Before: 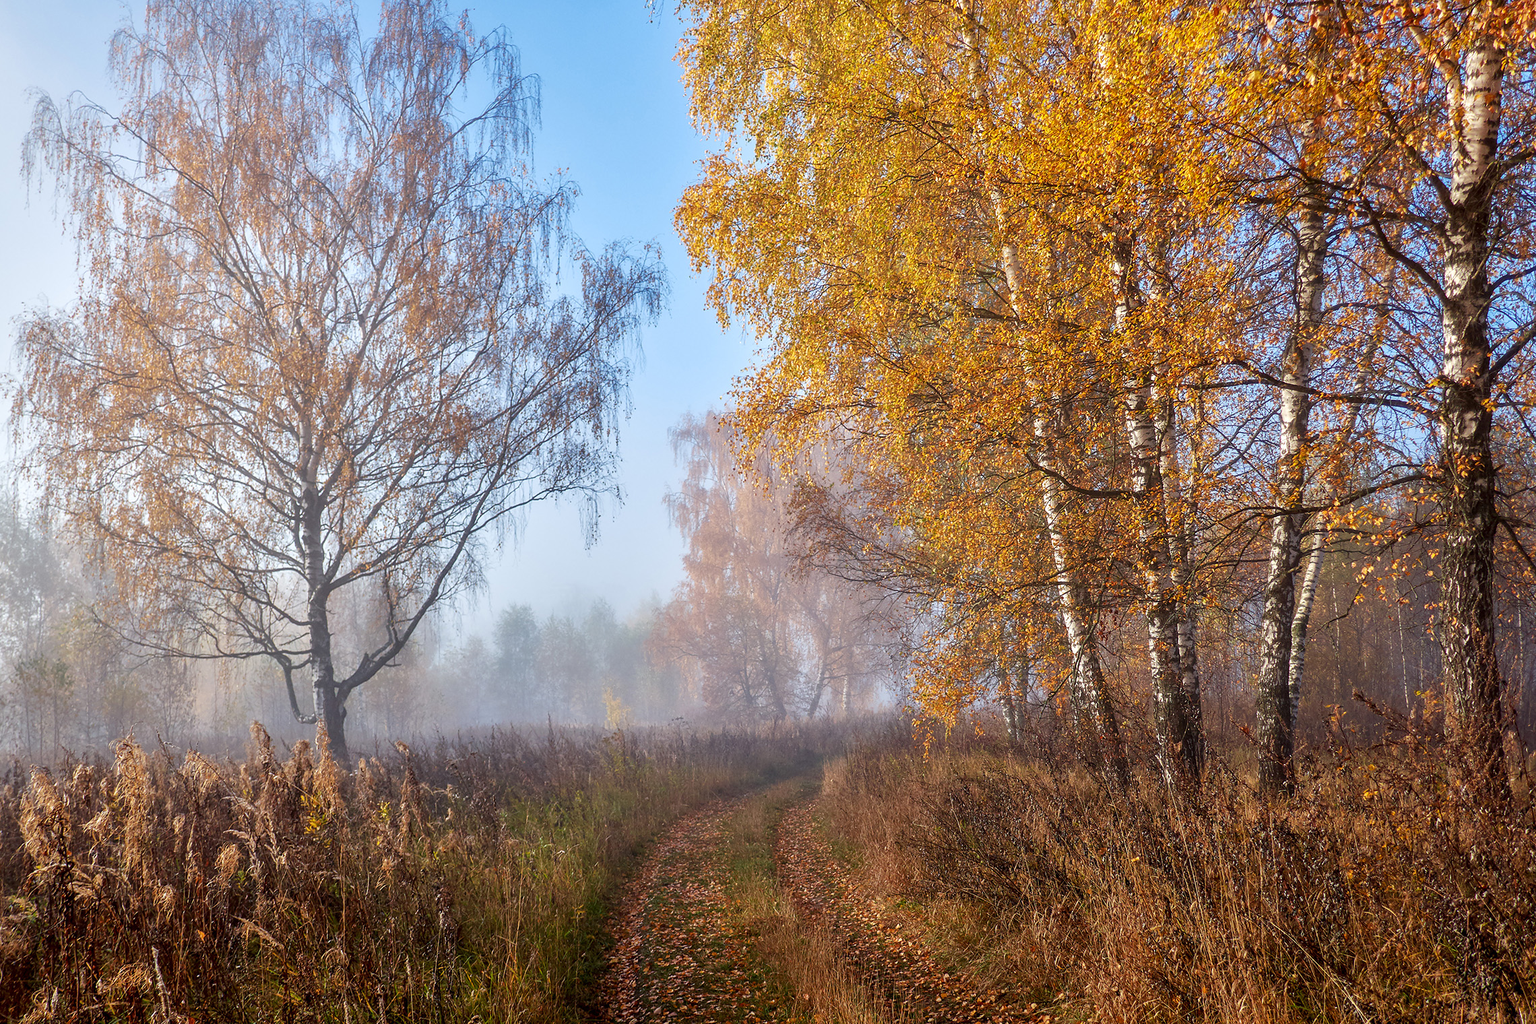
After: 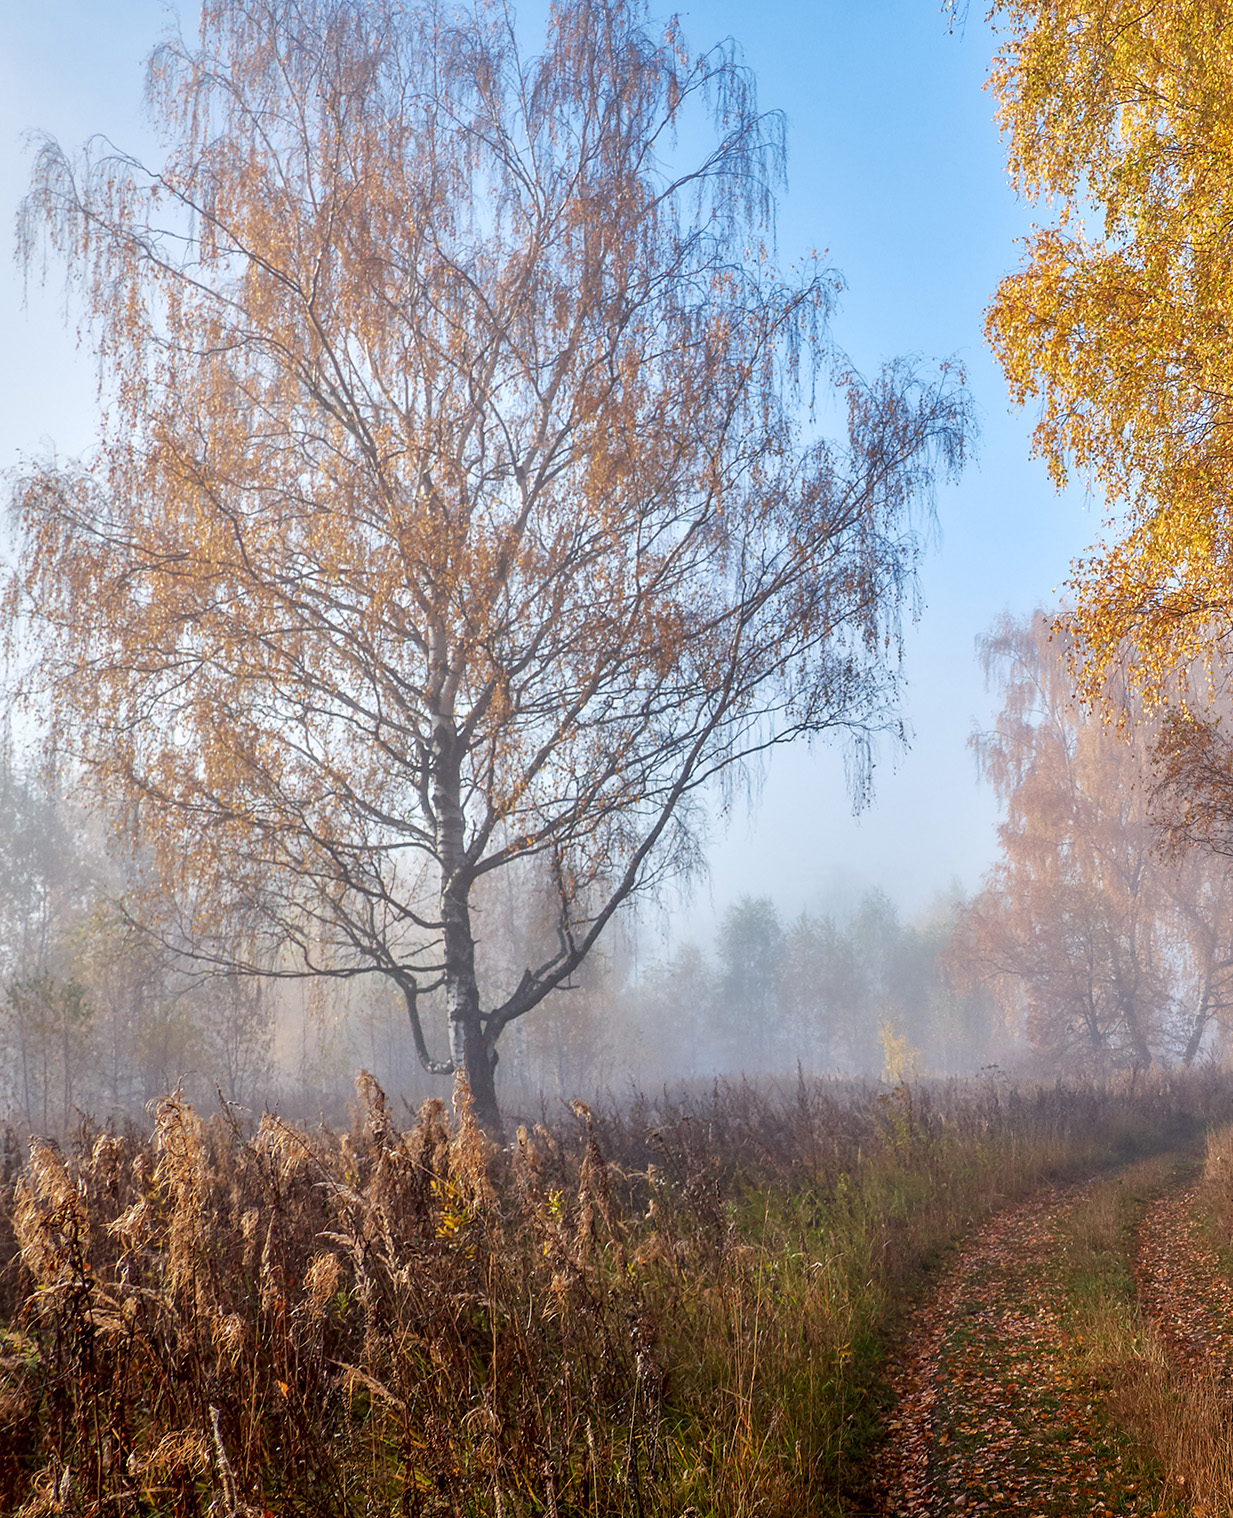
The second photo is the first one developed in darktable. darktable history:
crop: left 0.713%, right 45.18%, bottom 0.091%
